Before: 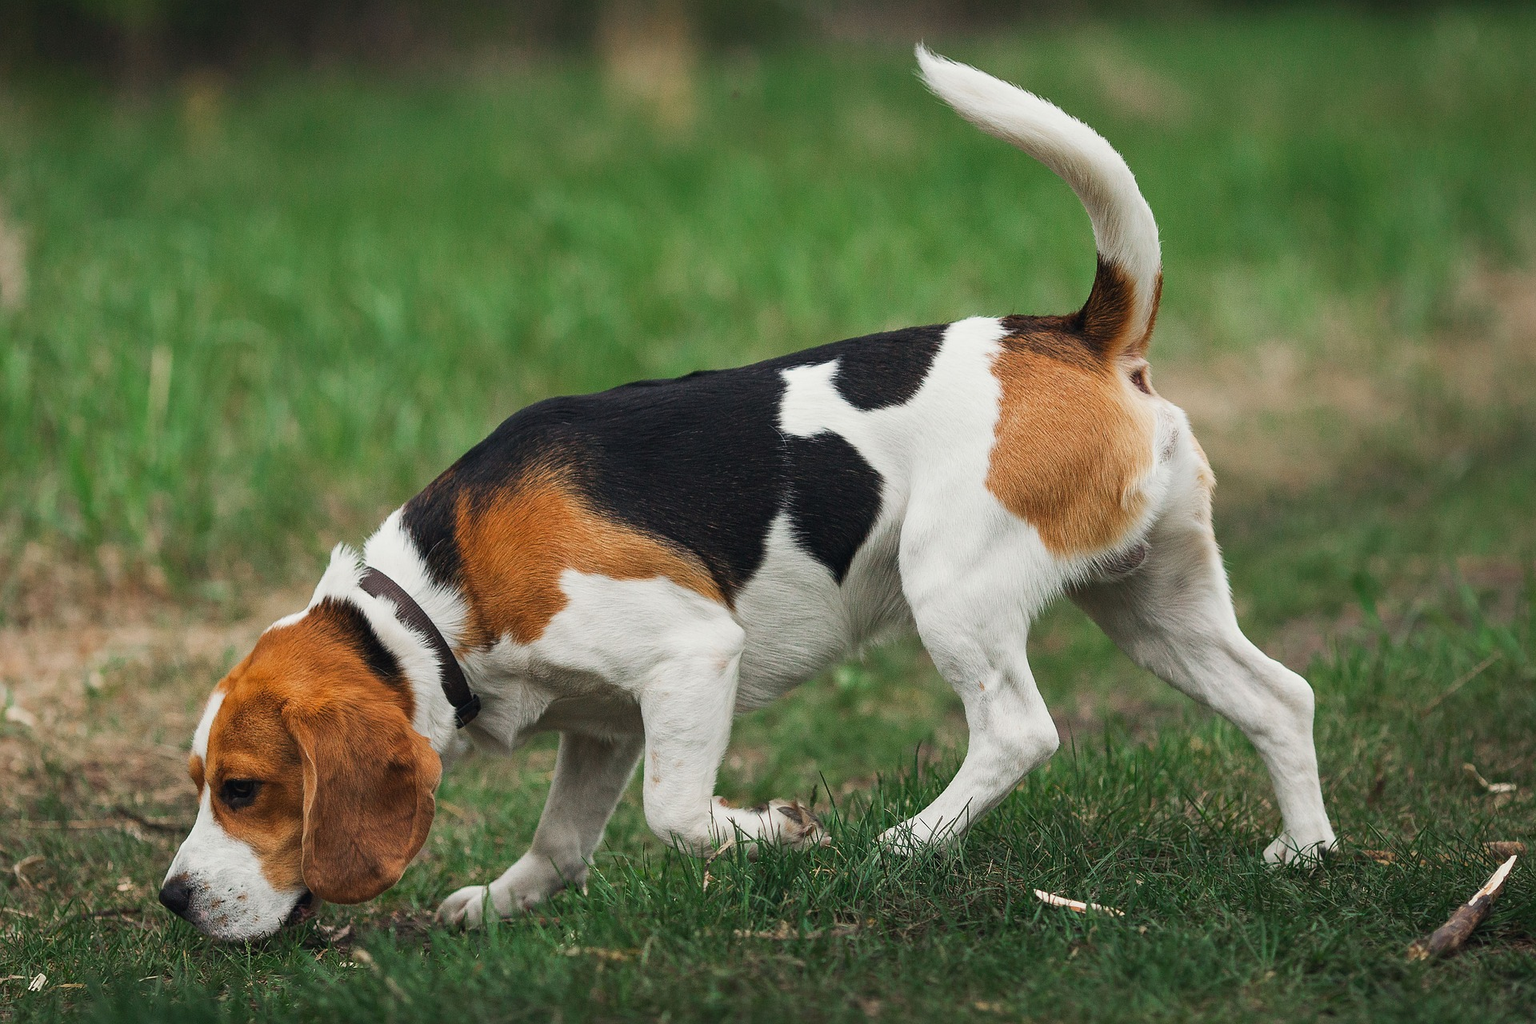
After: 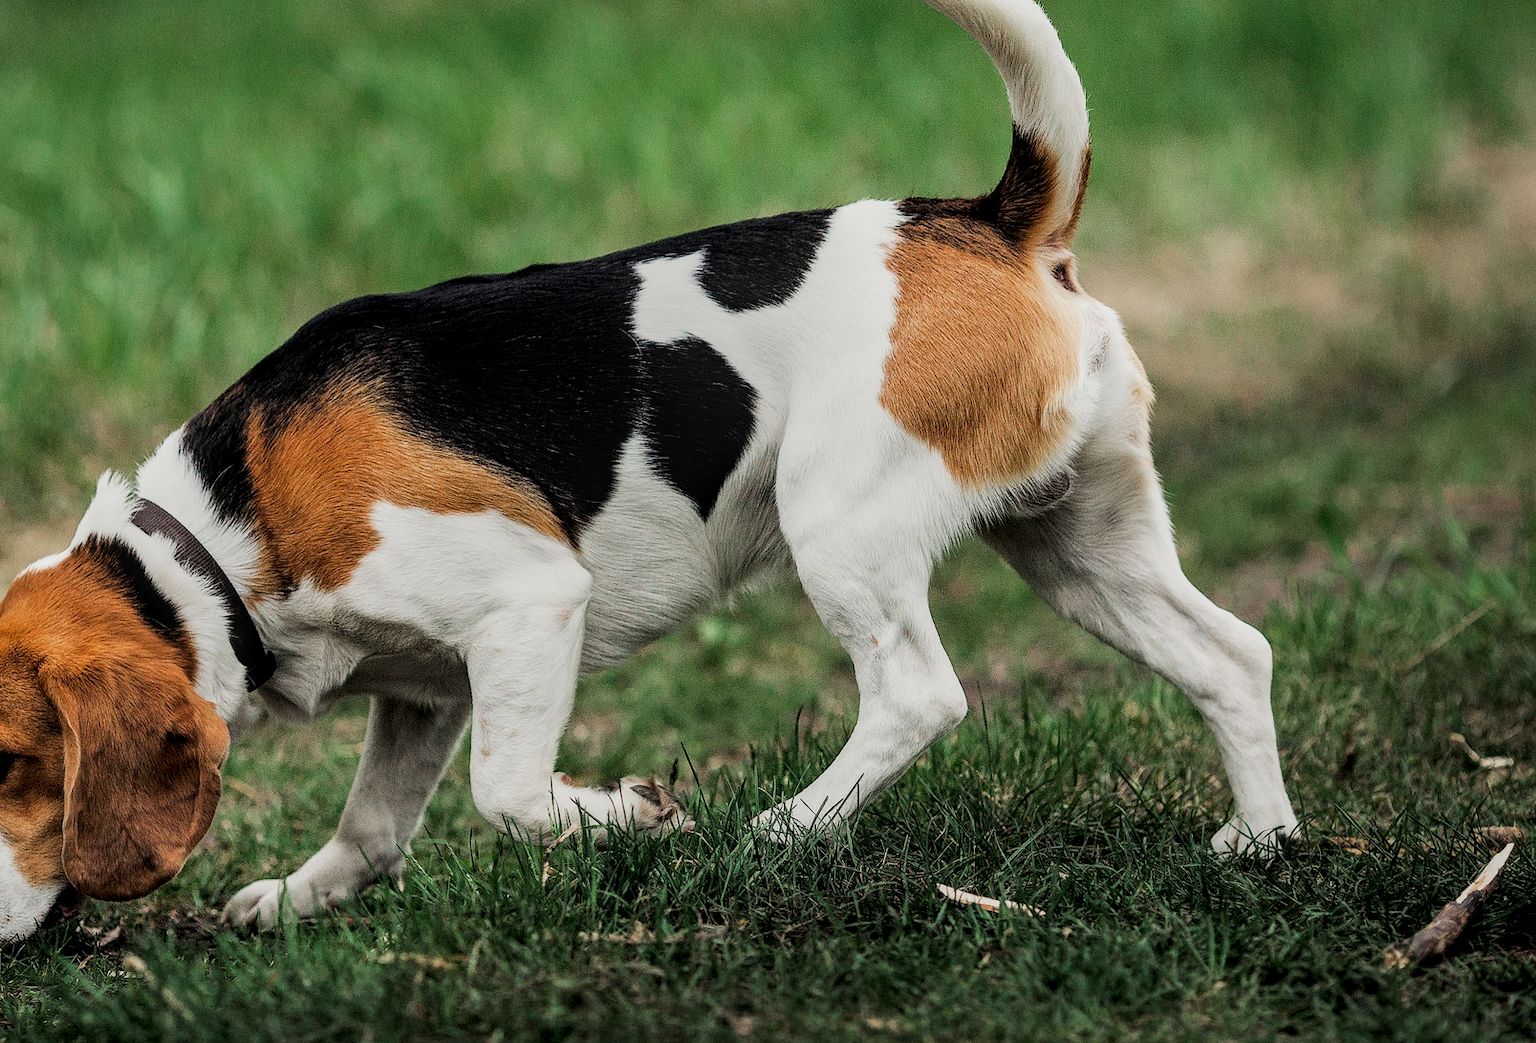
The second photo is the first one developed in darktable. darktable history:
crop: left 16.297%, top 14.67%
filmic rgb: black relative exposure -5.1 EV, white relative exposure 3.96 EV, hardness 2.88, contrast 1.188, iterations of high-quality reconstruction 0
local contrast: detail 130%
